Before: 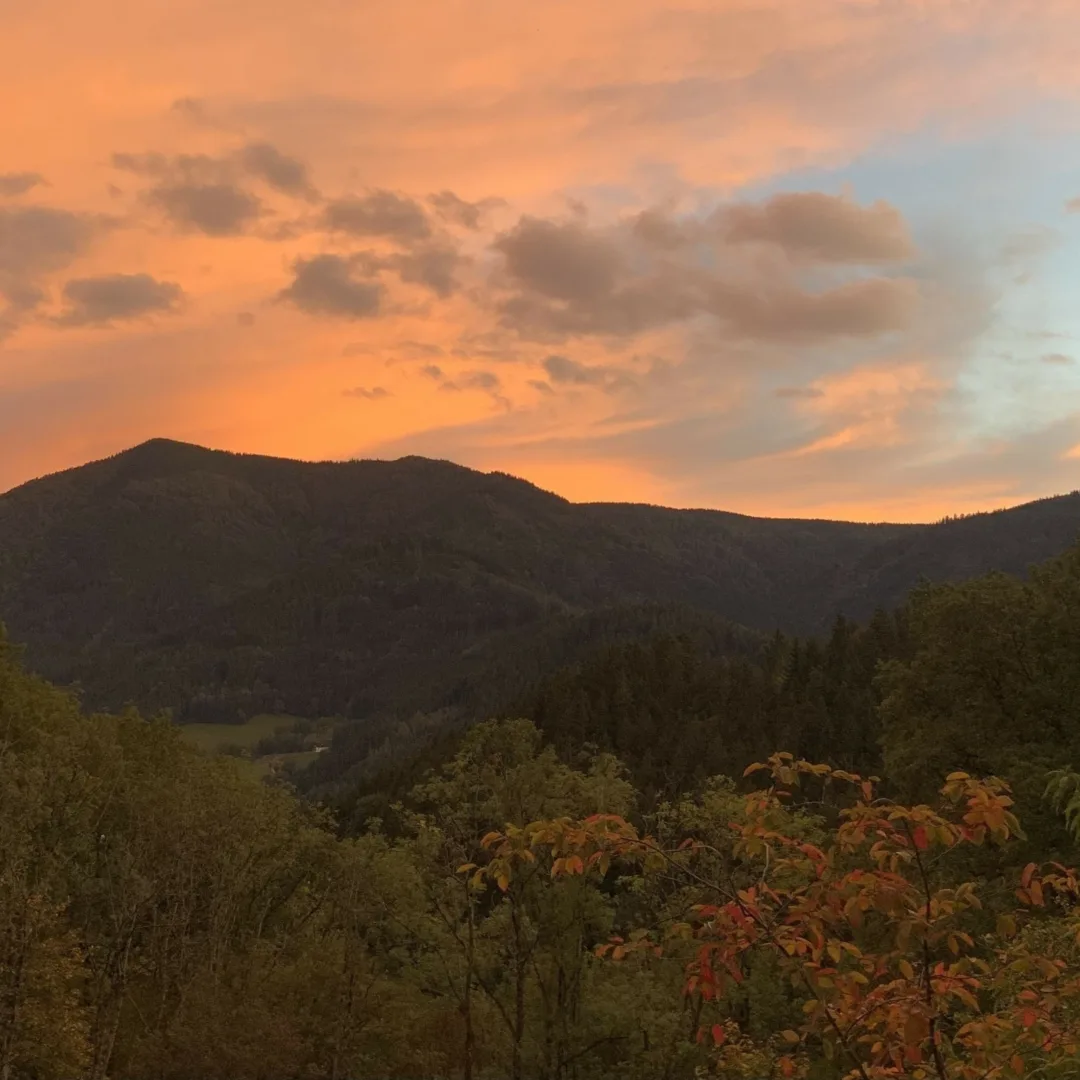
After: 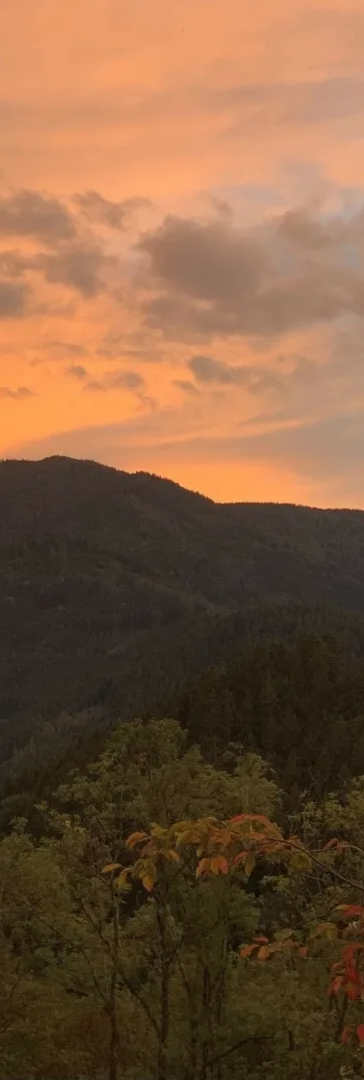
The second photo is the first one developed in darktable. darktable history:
crop: left 32.915%, right 33.29%
